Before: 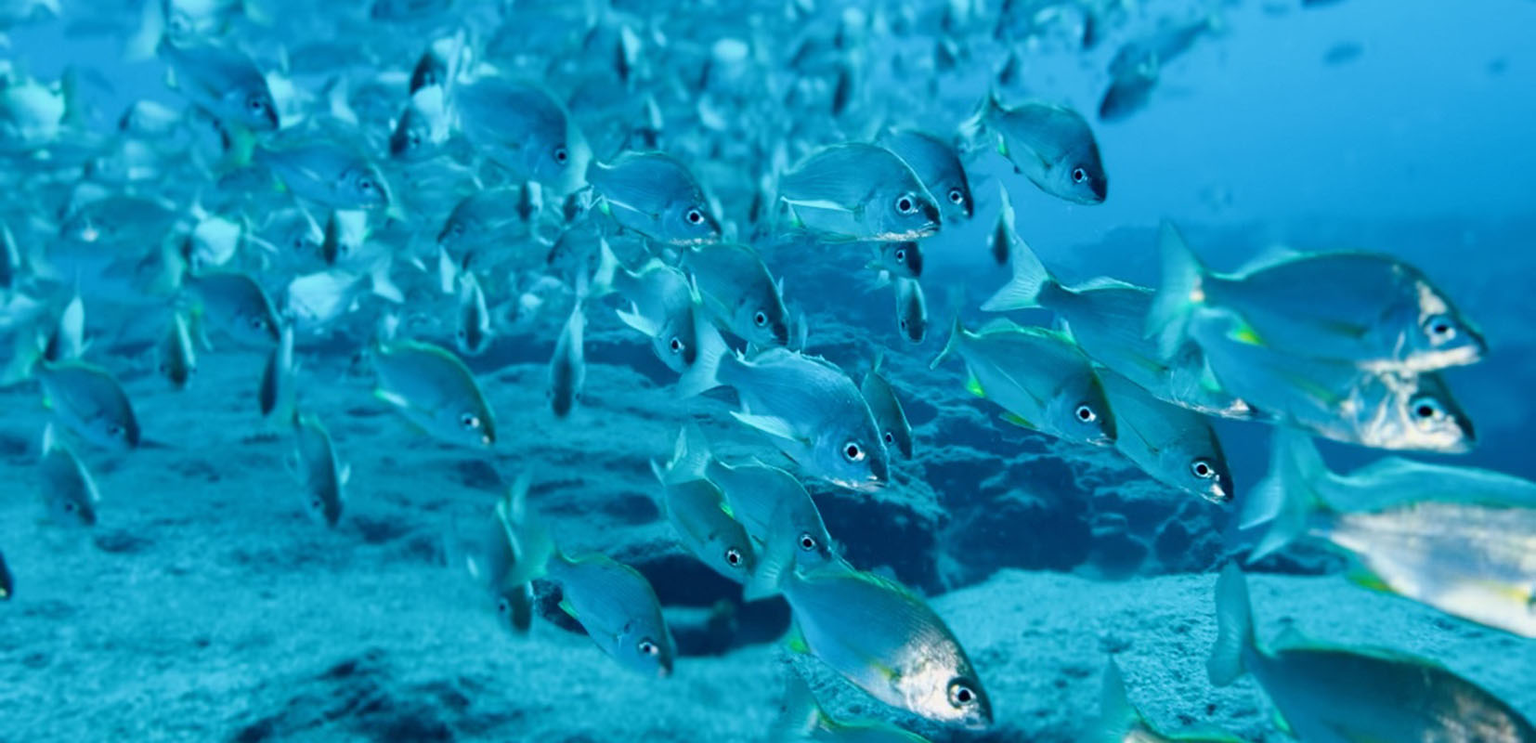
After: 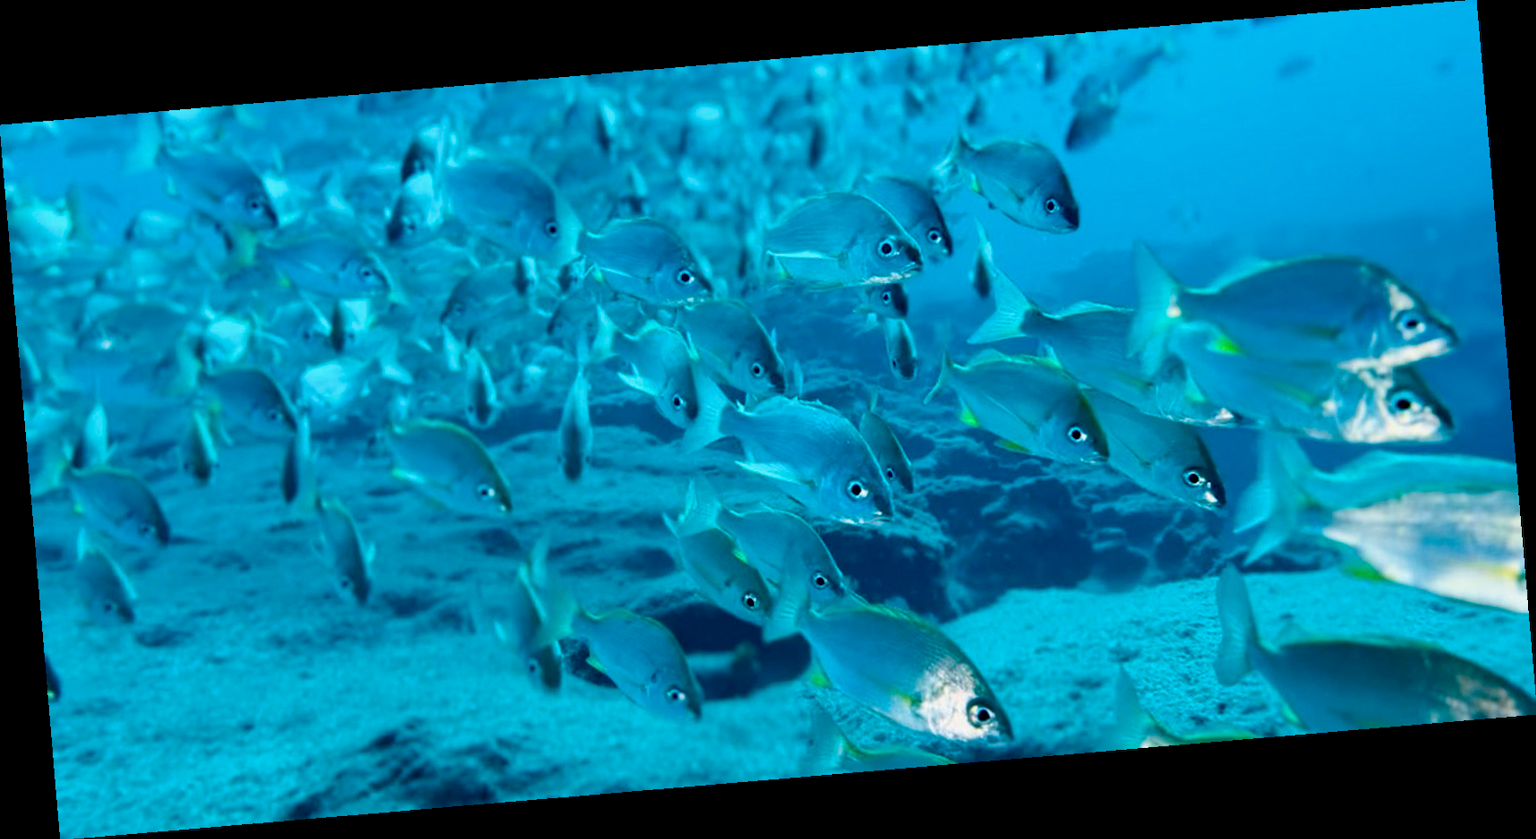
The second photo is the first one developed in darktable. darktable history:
exposure: black level correction 0.005, exposure 0.001 EV, compensate highlight preservation false
rotate and perspective: rotation -4.86°, automatic cropping off
